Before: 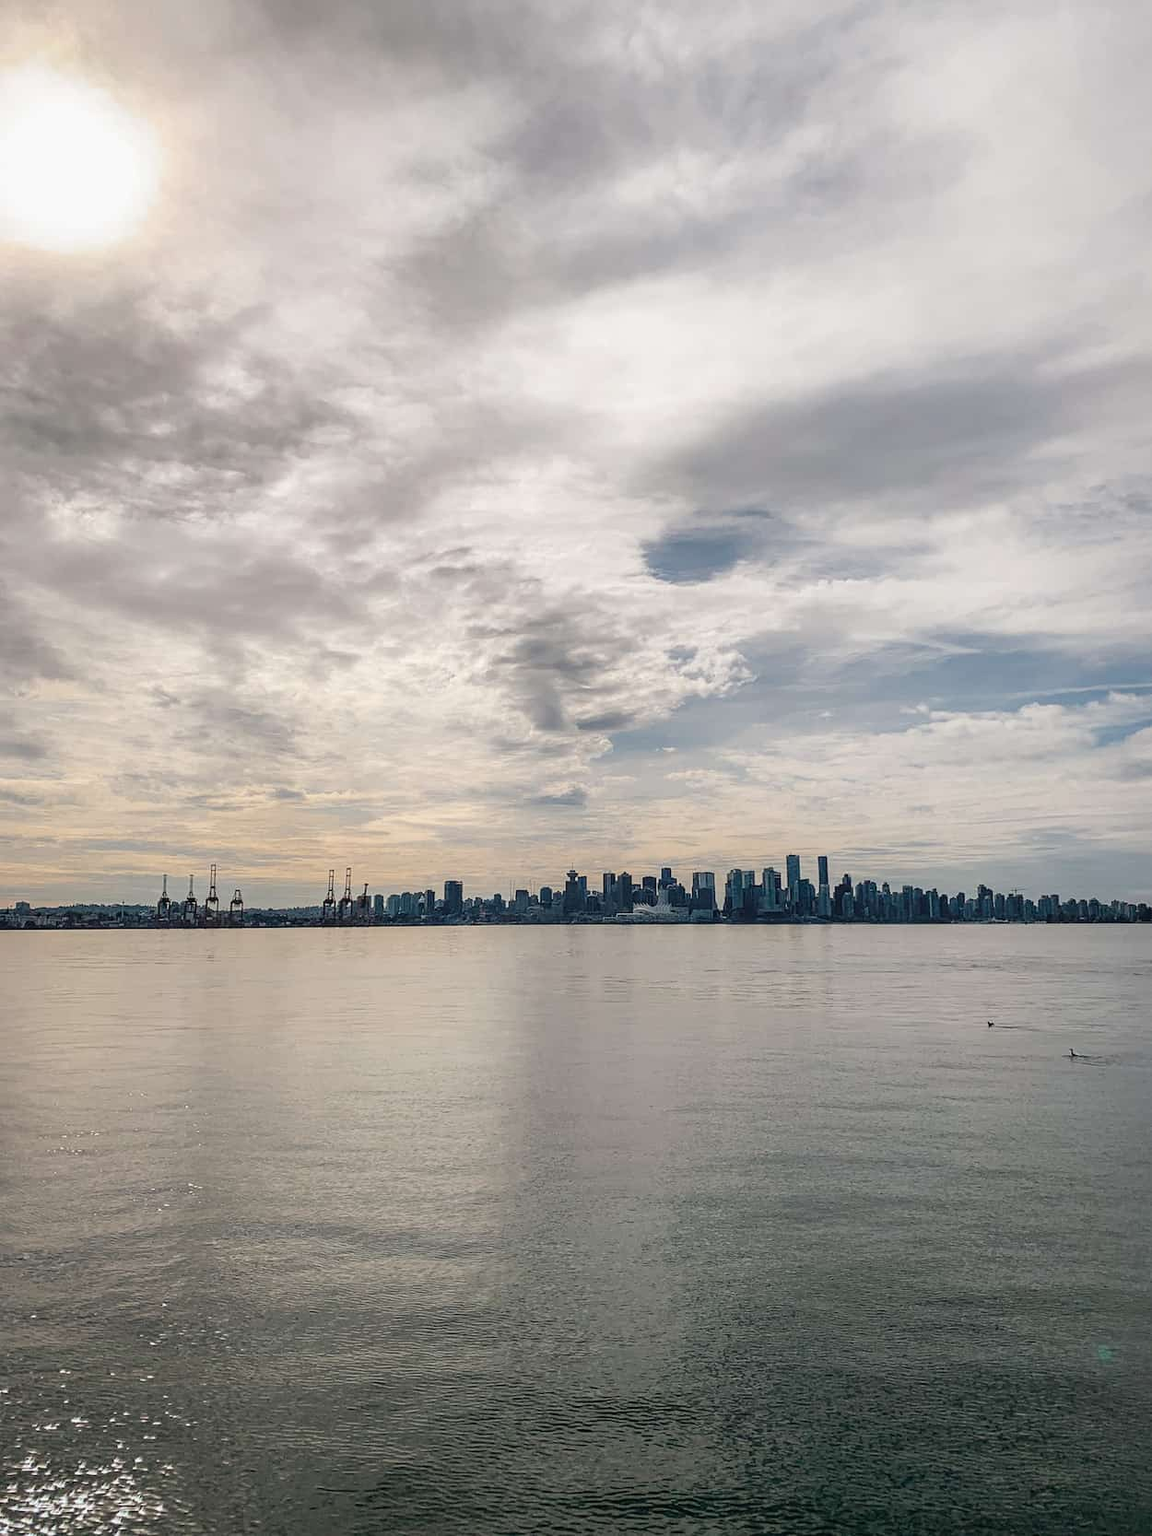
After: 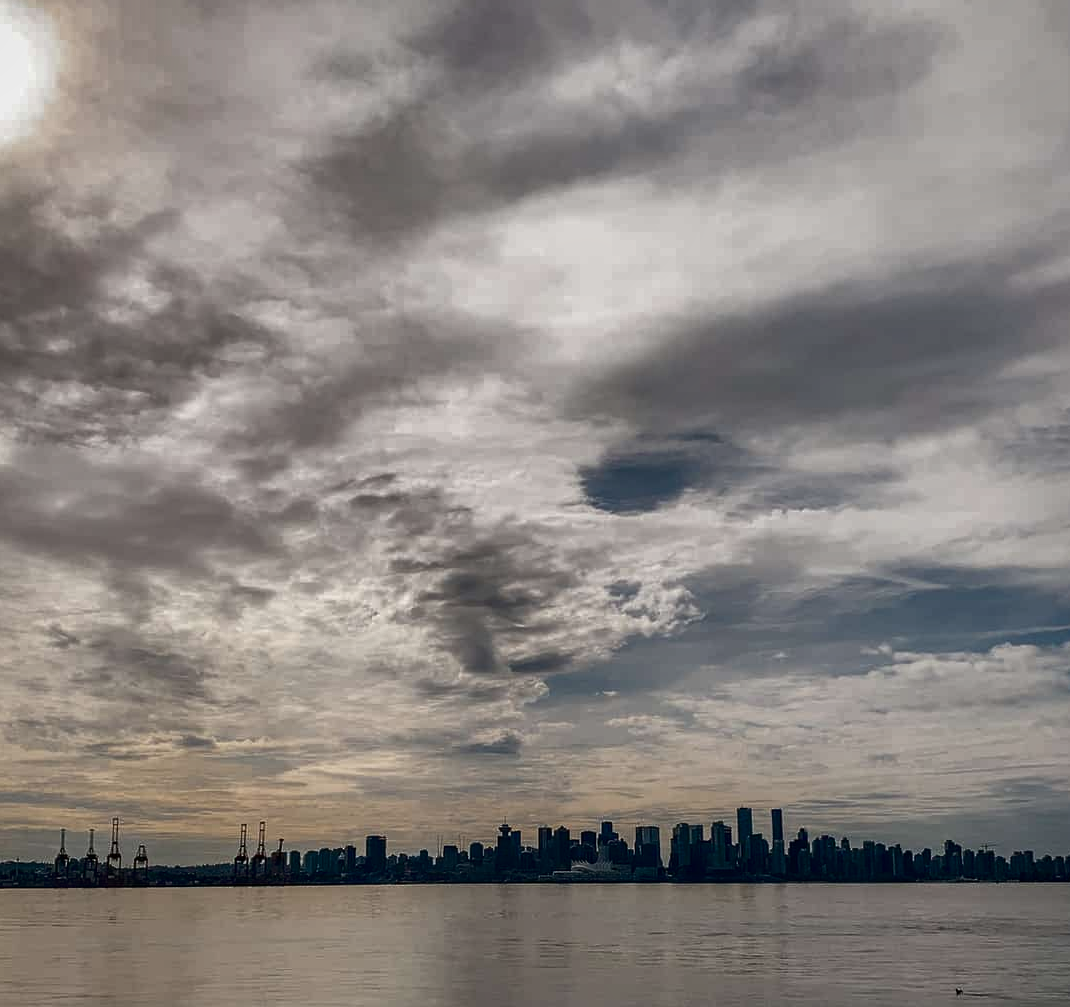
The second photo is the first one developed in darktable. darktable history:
crop and rotate: left 9.345%, top 7.22%, right 4.982%, bottom 32.331%
shadows and highlights: radius 108.52, shadows 44.07, highlights -67.8, low approximation 0.01, soften with gaussian
contrast brightness saturation: brightness -0.52
